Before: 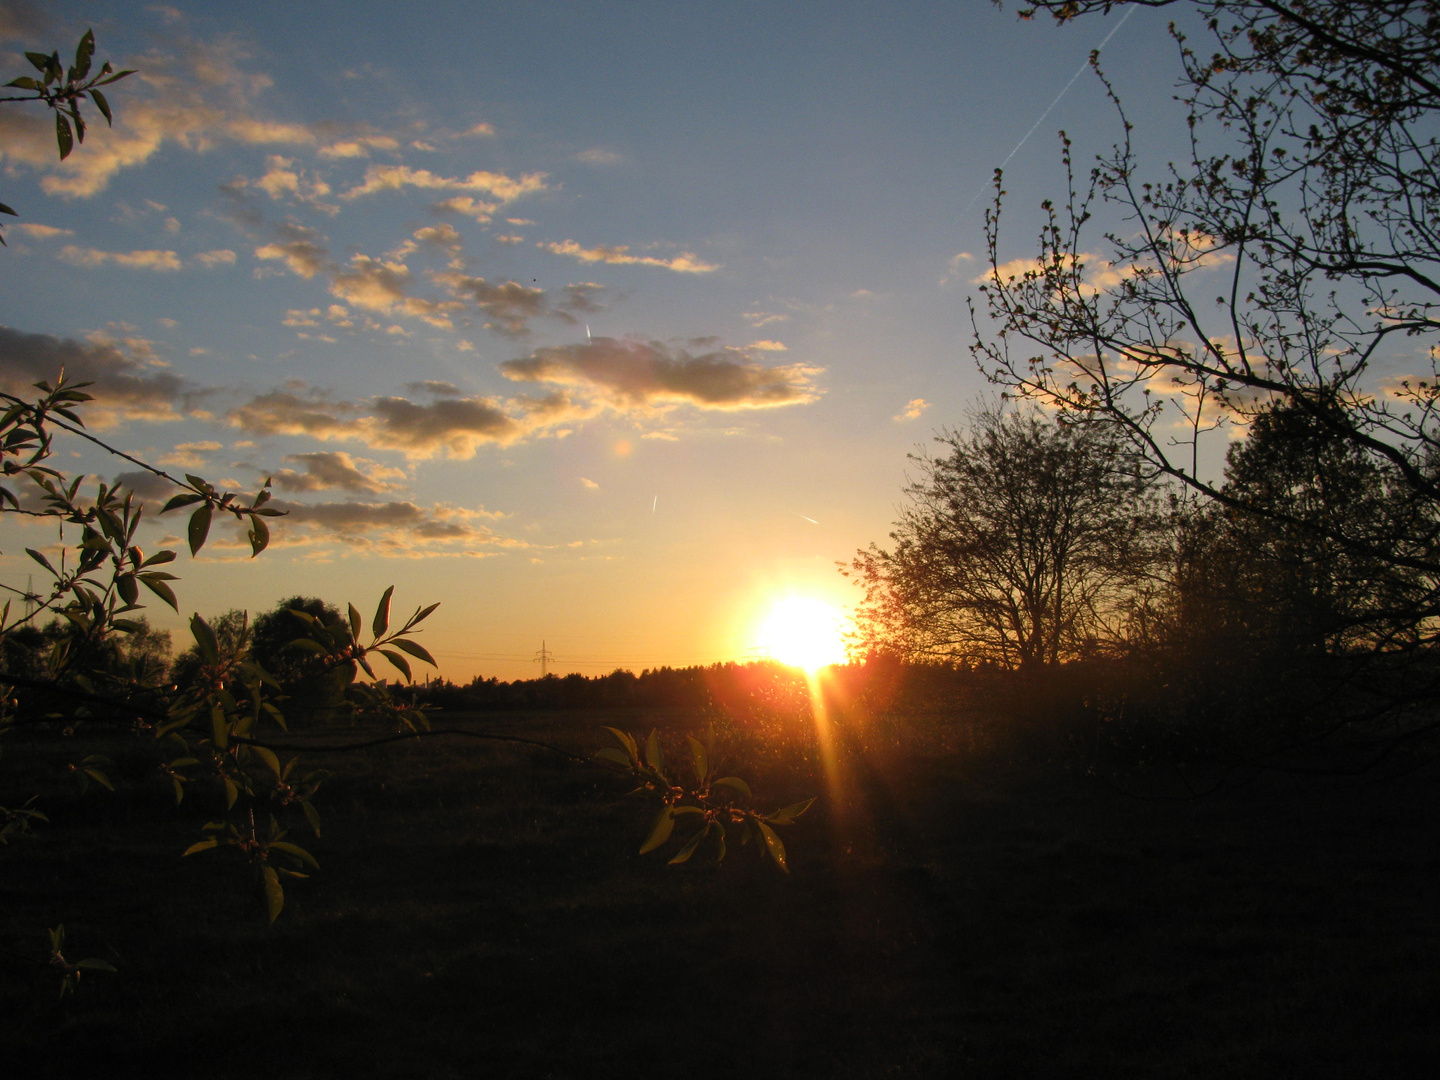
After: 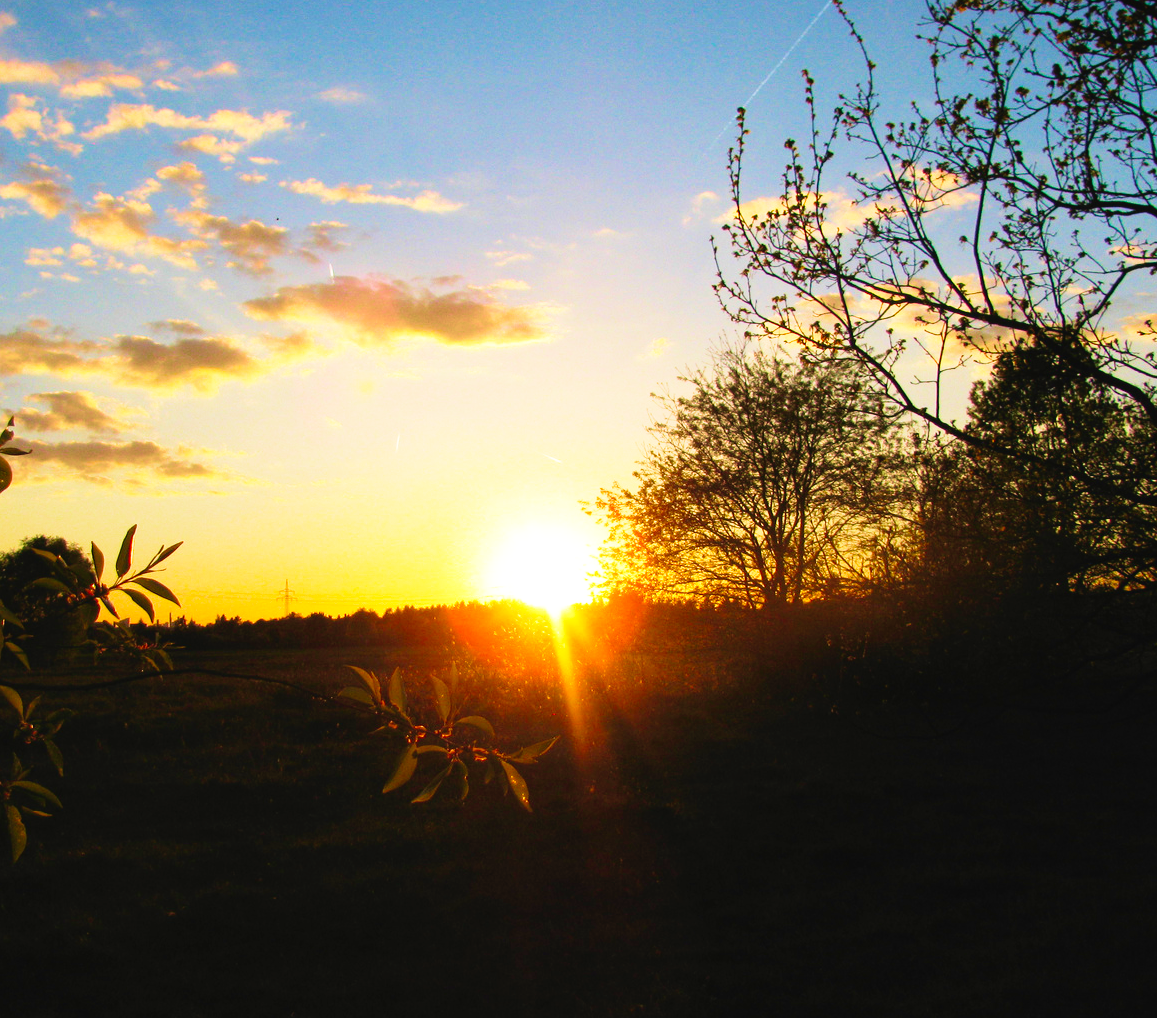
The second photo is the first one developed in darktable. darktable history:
crop and rotate: left 17.874%, top 5.736%, right 1.773%
velvia: strength 74.7%
levels: mode automatic, levels [0.026, 0.507, 0.987]
color balance rgb: global offset › luminance 0.499%, perceptual saturation grading › global saturation 30.256%
base curve: curves: ch0 [(0, 0) (0.012, 0.01) (0.073, 0.168) (0.31, 0.711) (0.645, 0.957) (1, 1)], preserve colors none
